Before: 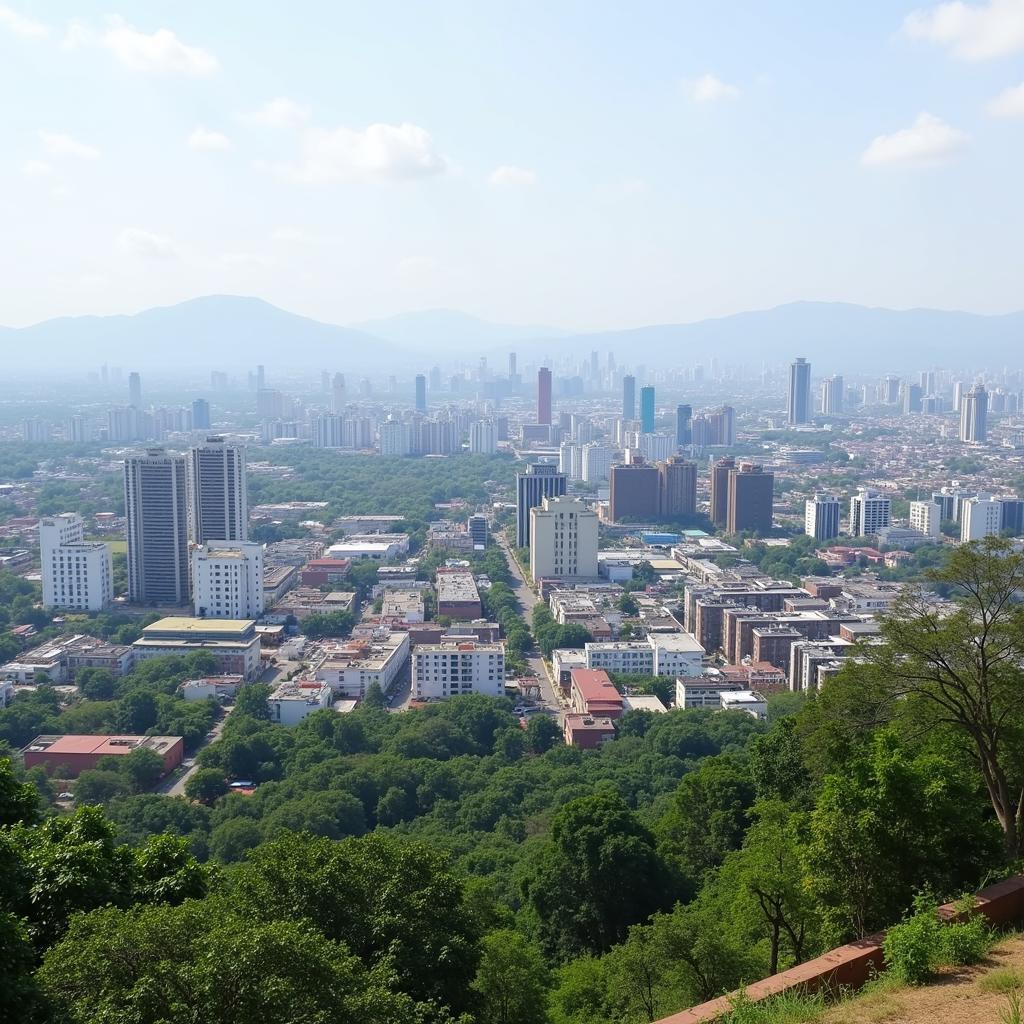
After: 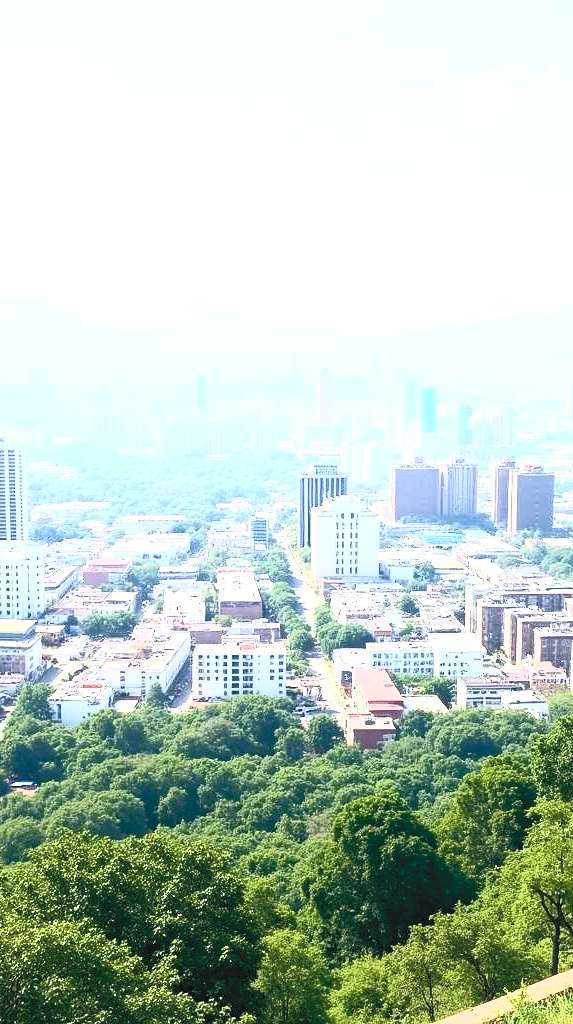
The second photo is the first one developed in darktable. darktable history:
crop: left 21.433%, right 22.566%
color balance rgb: global offset › luminance -0.349%, global offset › chroma 0.117%, global offset › hue 162.7°, linear chroma grading › global chroma 9.152%, perceptual saturation grading › global saturation 20%, perceptual saturation grading › highlights -25.593%, perceptual saturation grading › shadows 49.404%, perceptual brilliance grading › global brilliance 14.863%, perceptual brilliance grading › shadows -35.613%
contrast brightness saturation: contrast 0.445, brightness 0.548, saturation -0.192
exposure: black level correction 0, exposure 0.953 EV, compensate highlight preservation false
shadows and highlights: shadows 43.02, highlights 7.25
